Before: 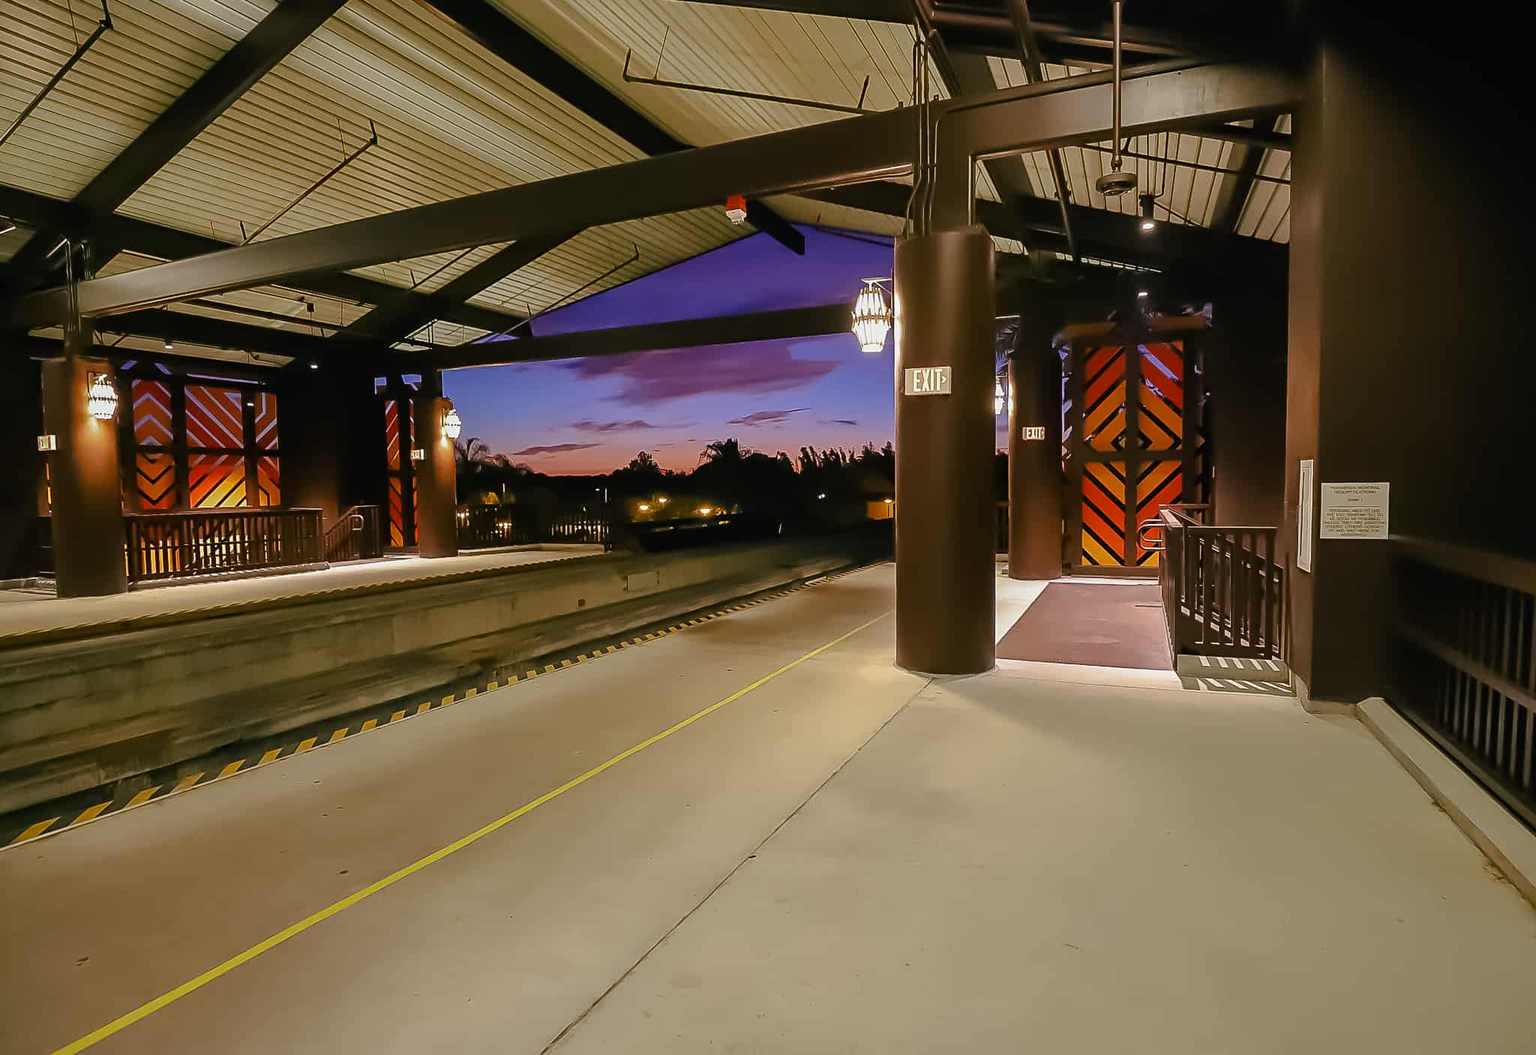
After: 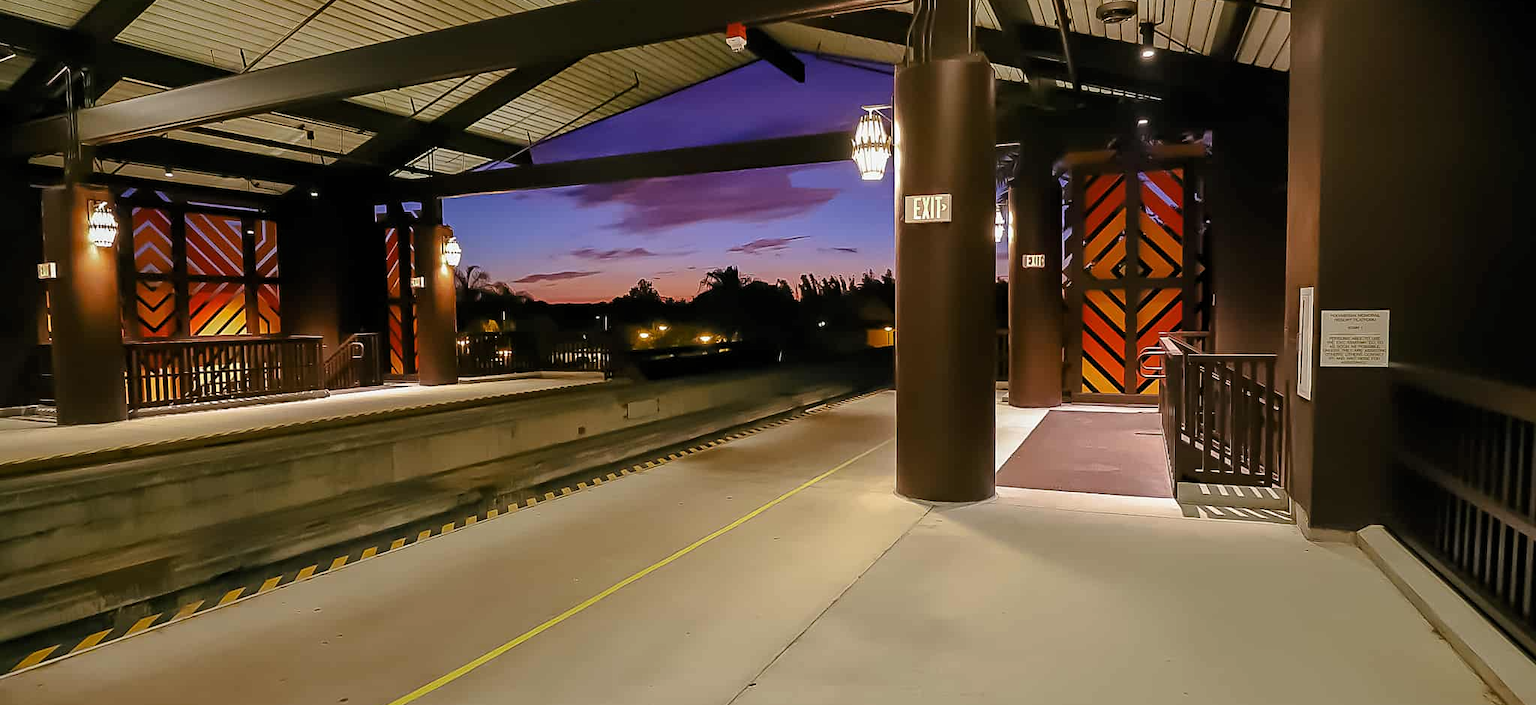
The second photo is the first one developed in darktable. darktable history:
crop: top 16.377%, bottom 16.751%
levels: levels [0.016, 0.492, 0.969]
